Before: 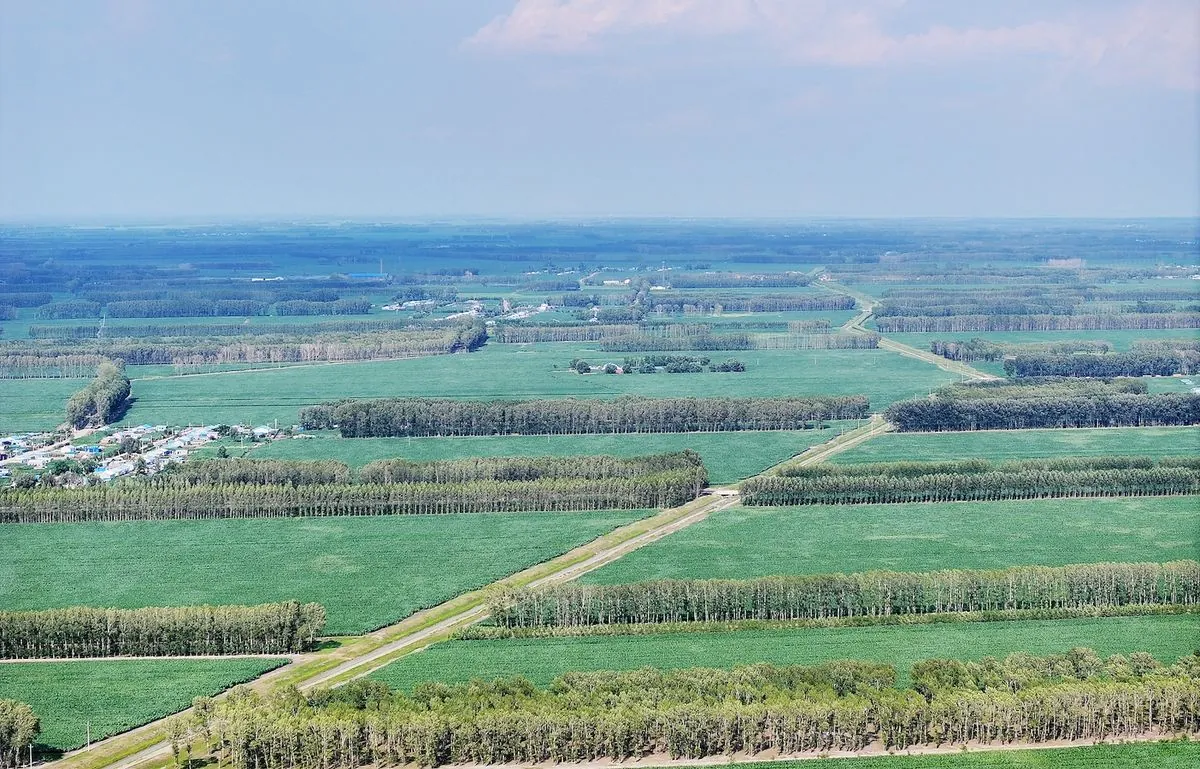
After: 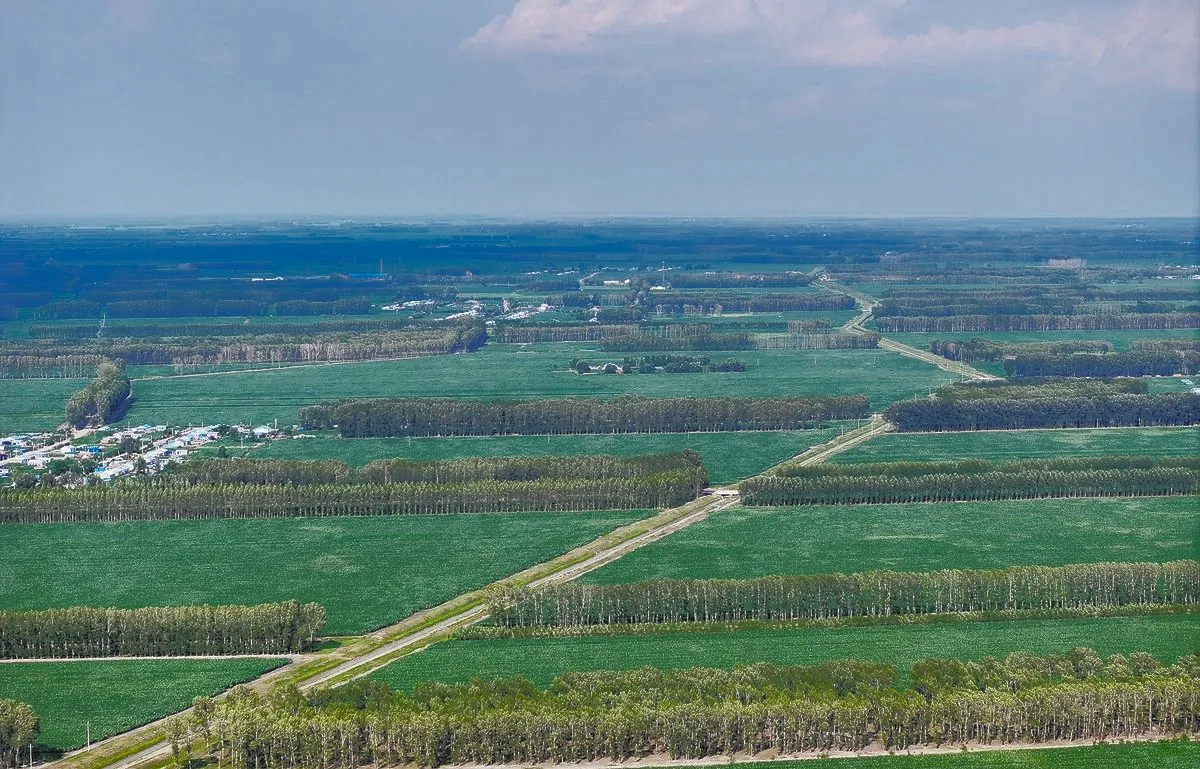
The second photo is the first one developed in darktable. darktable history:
tone curve: curves: ch0 [(0, 0) (0.003, 0.032) (0.53, 0.368) (0.901, 0.866) (1, 1)], color space Lab, independent channels, preserve colors none
